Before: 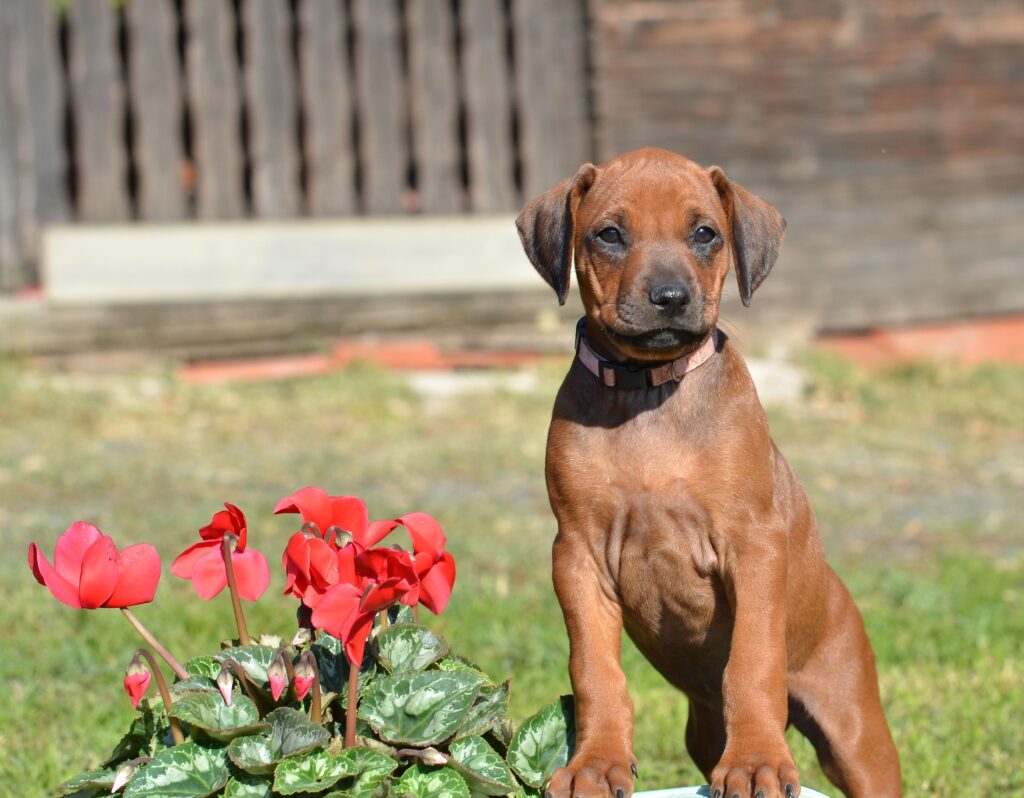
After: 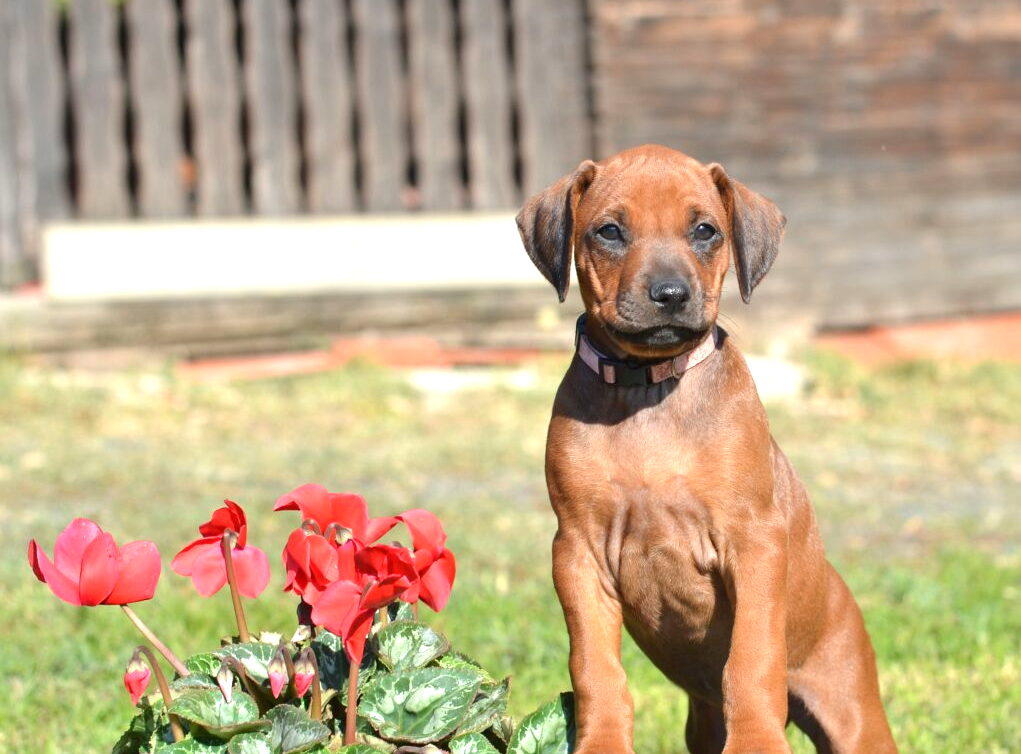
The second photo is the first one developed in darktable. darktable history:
exposure: black level correction 0, exposure 0.6 EV, compensate exposure bias true, compensate highlight preservation false
crop: top 0.448%, right 0.264%, bottom 5.045%
